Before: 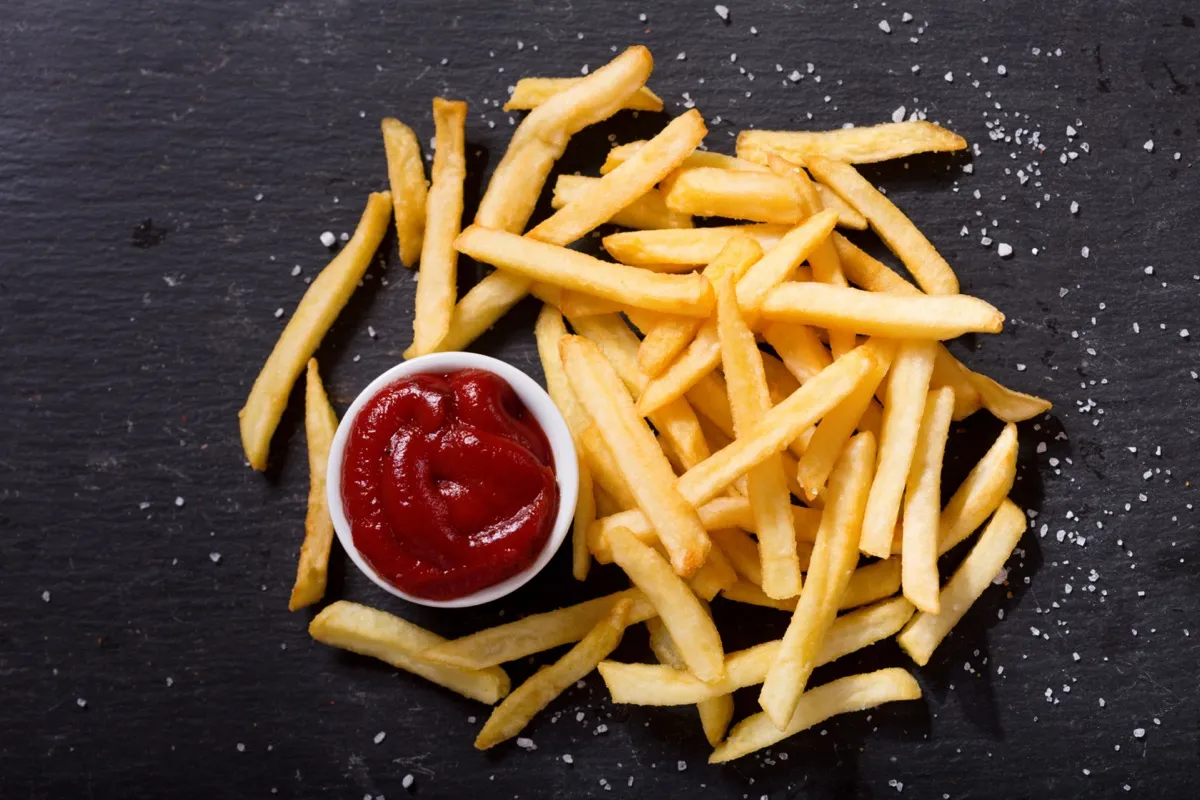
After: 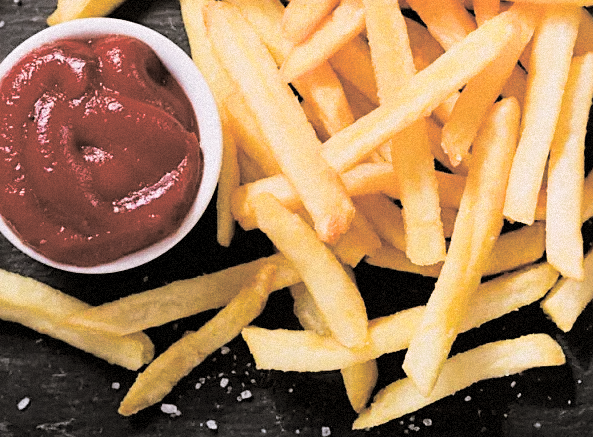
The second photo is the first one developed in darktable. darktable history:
exposure: black level correction 0, exposure 1.2 EV, compensate exposure bias true, compensate highlight preservation false
crop: left 29.672%, top 41.786%, right 20.851%, bottom 3.487%
grain: mid-tones bias 0%
sharpen: on, module defaults
split-toning: shadows › hue 46.8°, shadows › saturation 0.17, highlights › hue 316.8°, highlights › saturation 0.27, balance -51.82
filmic rgb: black relative exposure -7.65 EV, white relative exposure 4.56 EV, hardness 3.61
